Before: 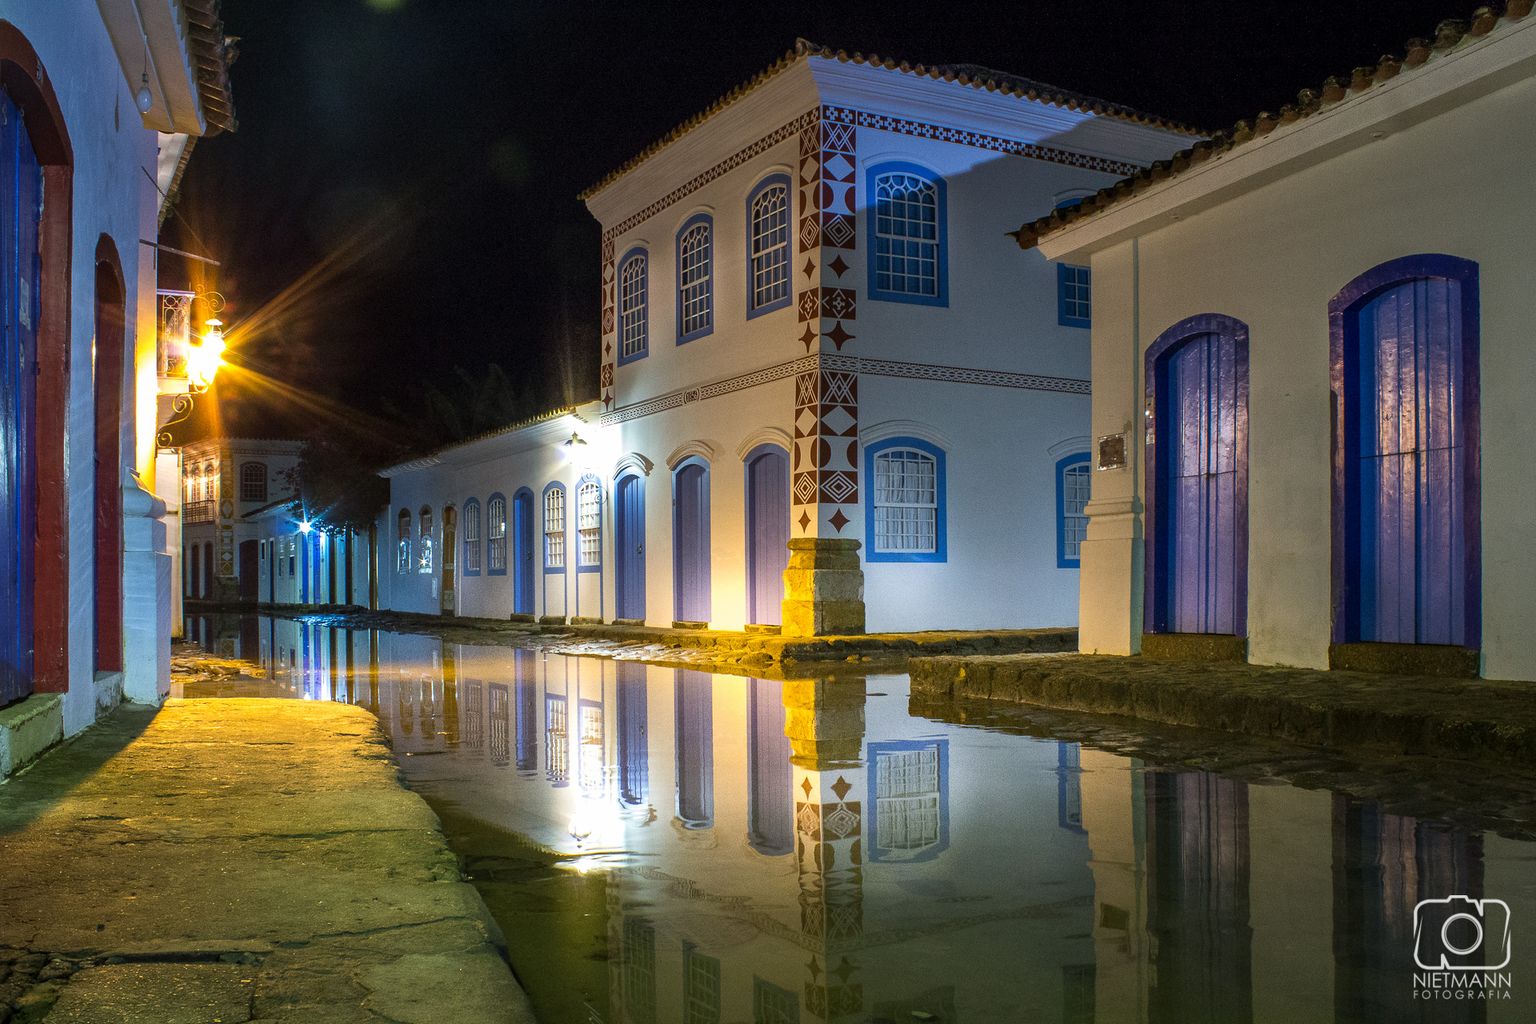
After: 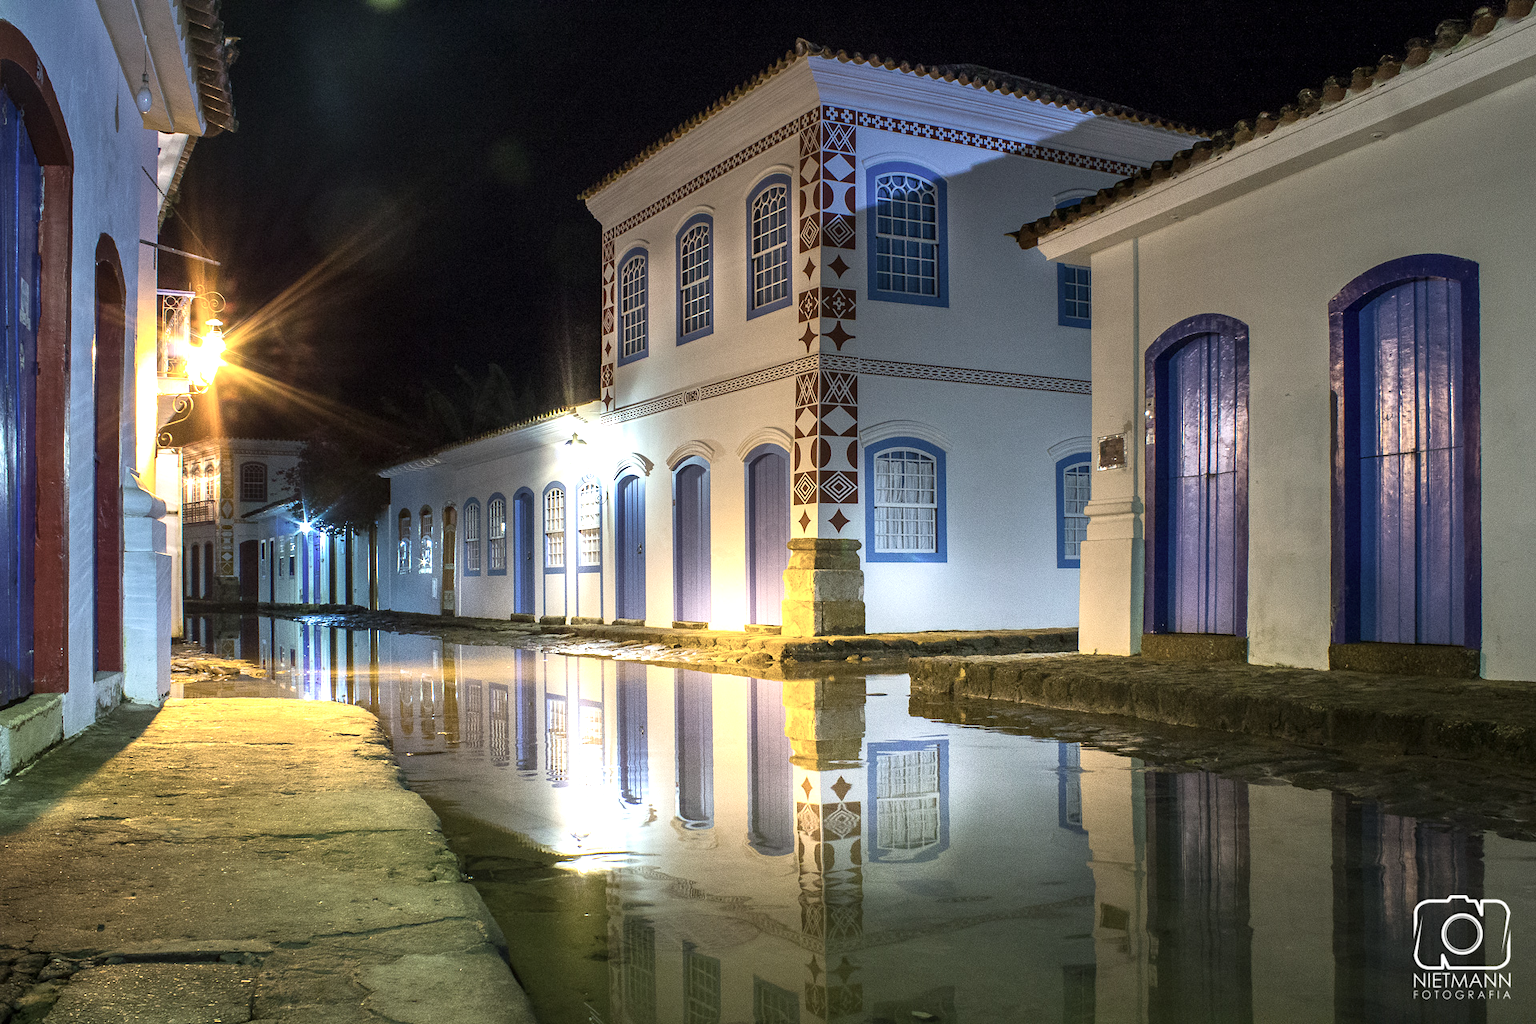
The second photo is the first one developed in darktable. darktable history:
exposure: exposure 0.639 EV, compensate highlight preservation false
contrast brightness saturation: contrast 0.105, saturation -0.297
